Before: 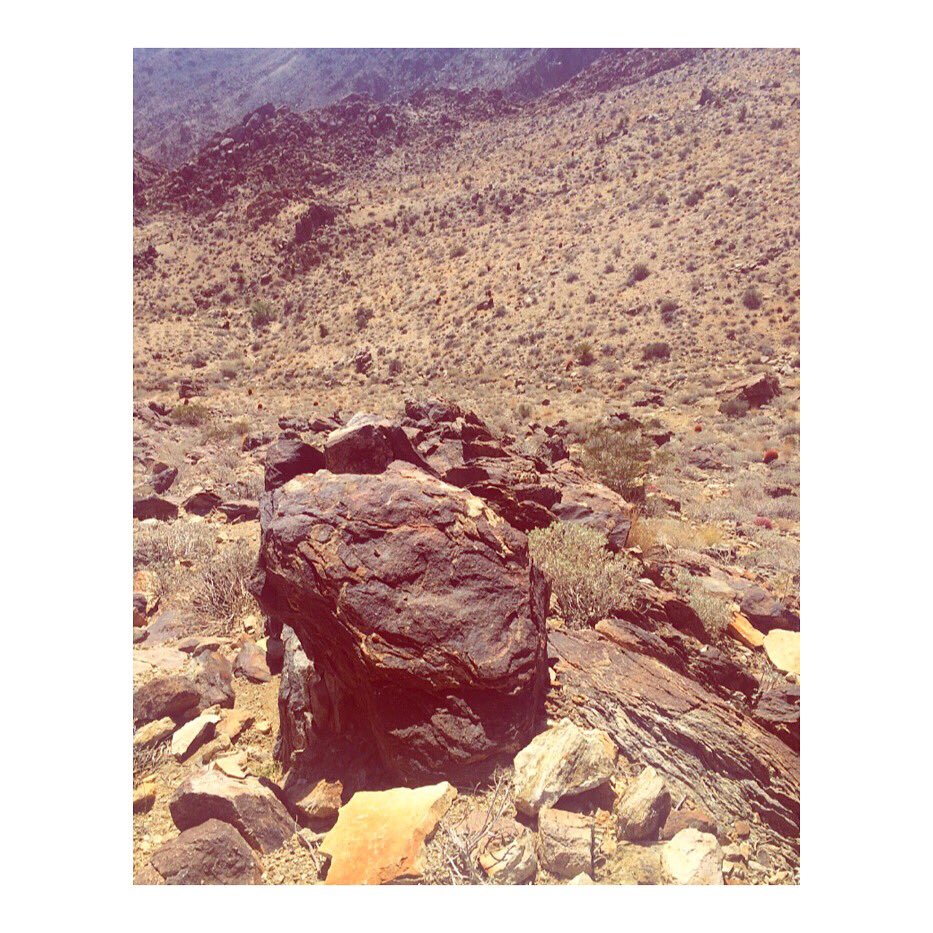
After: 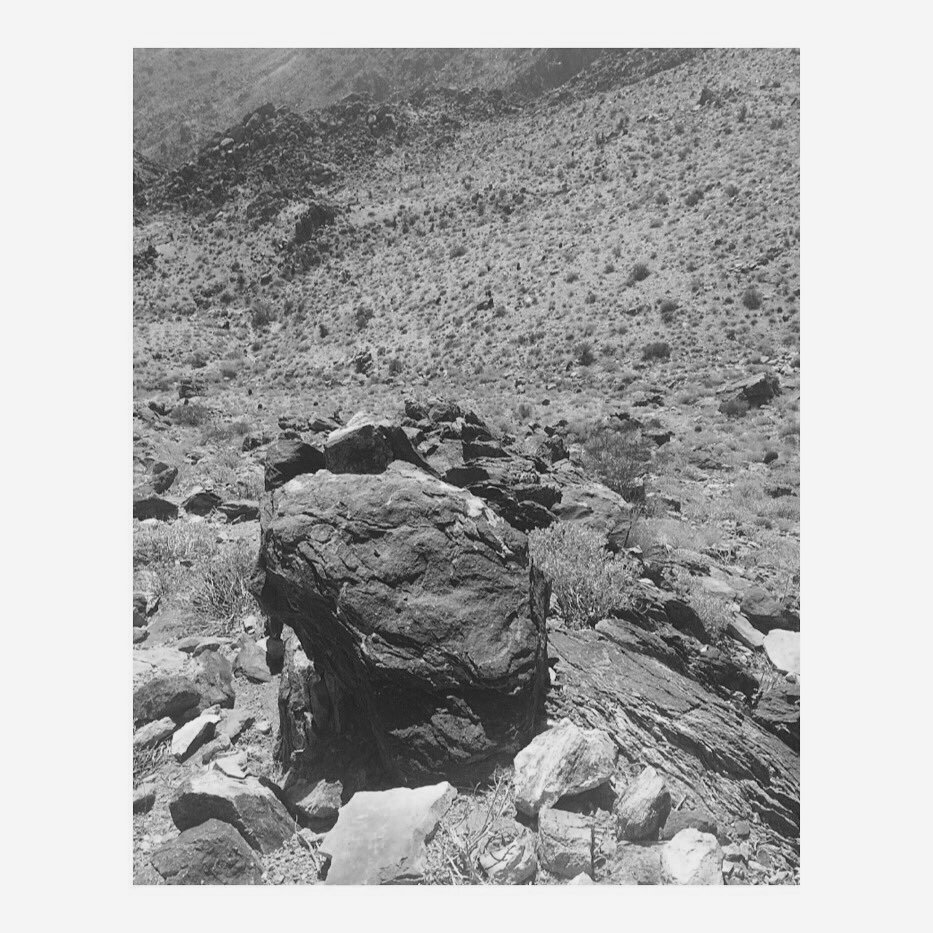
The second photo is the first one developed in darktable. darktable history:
color calibration: output gray [0.21, 0.42, 0.37, 0], x 0.33, y 0.346, temperature 5591.92 K
